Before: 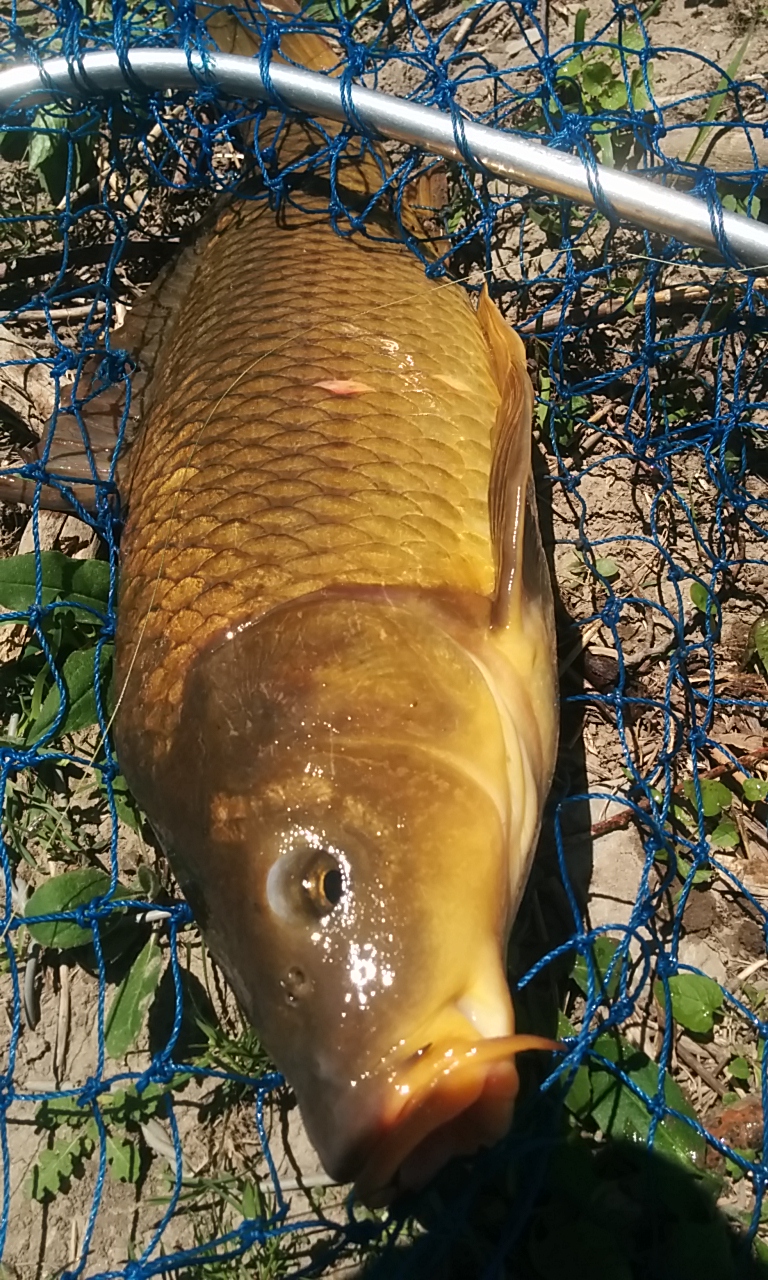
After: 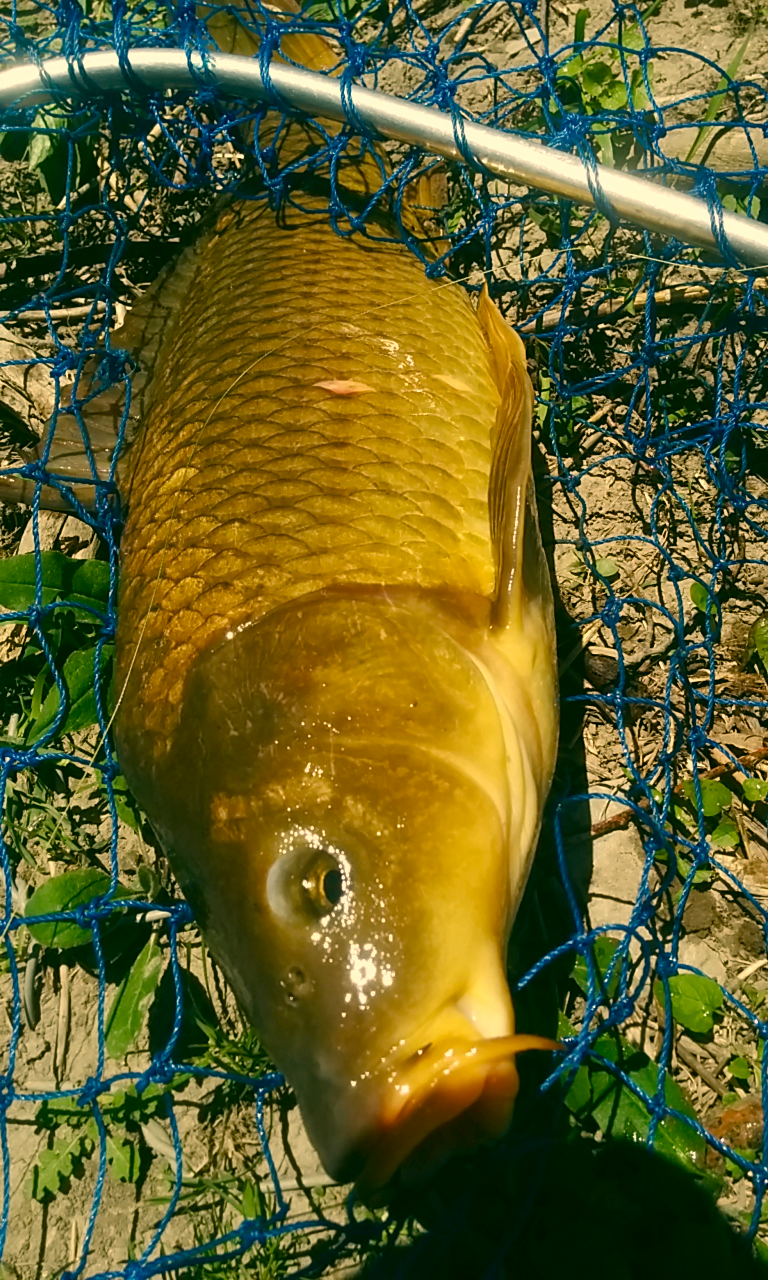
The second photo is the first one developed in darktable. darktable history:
color balance rgb: linear chroma grading › mid-tones 7.306%, perceptual saturation grading › global saturation 14.428%, perceptual saturation grading › highlights -25.673%, perceptual saturation grading › shadows 29.398%
color correction: highlights a* 5.3, highlights b* 23.65, shadows a* -16.02, shadows b* 4.03
